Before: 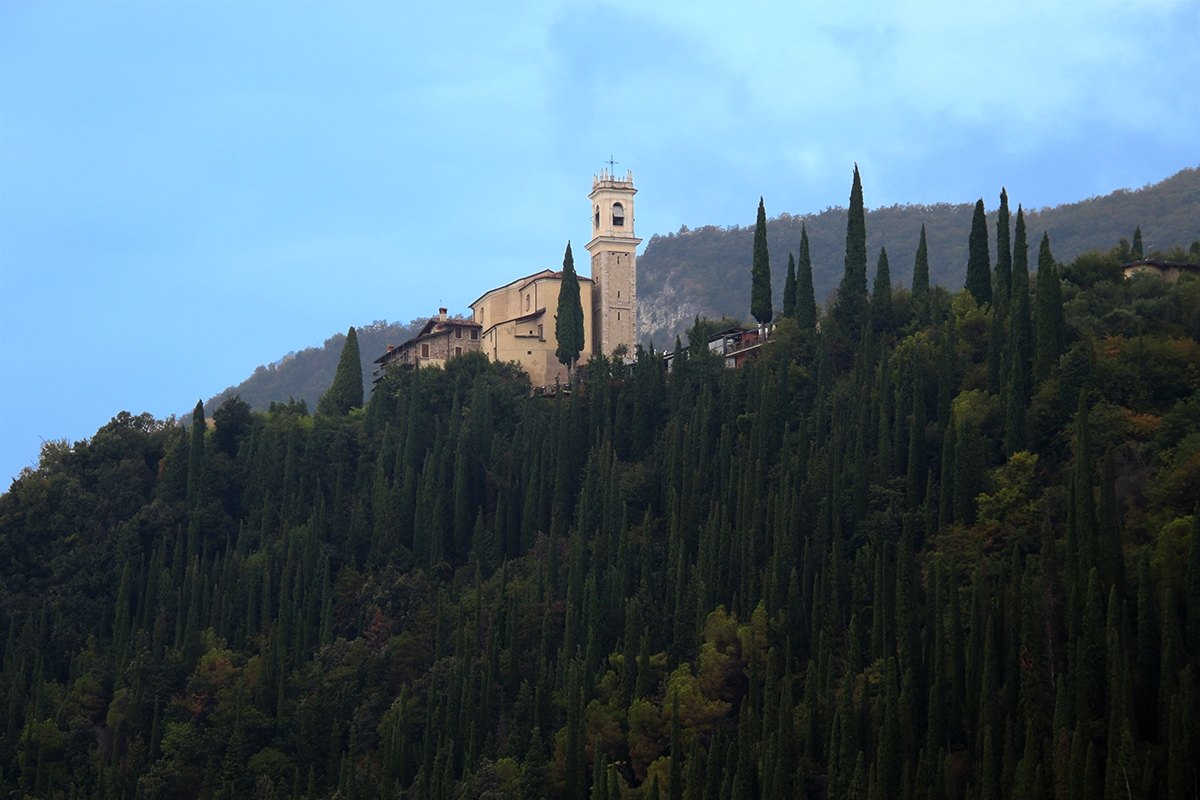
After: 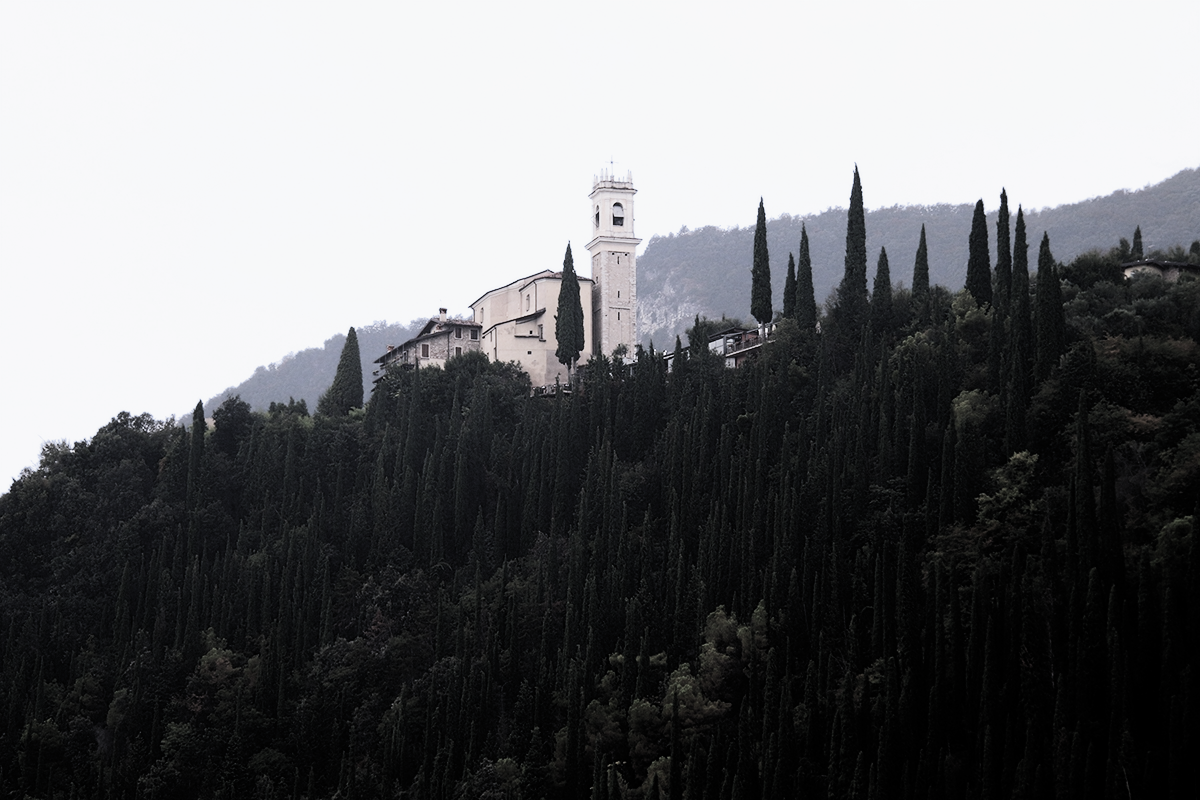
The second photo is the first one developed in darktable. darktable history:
filmic rgb: black relative exposure -5.09 EV, white relative exposure 3.5 EV, hardness 3.18, contrast 1.408, highlights saturation mix -30.38%, color science v5 (2021), contrast in shadows safe, contrast in highlights safe
exposure: exposure 0.641 EV, compensate highlight preservation false
color calibration: illuminant custom, x 0.367, y 0.392, temperature 4436.92 K
